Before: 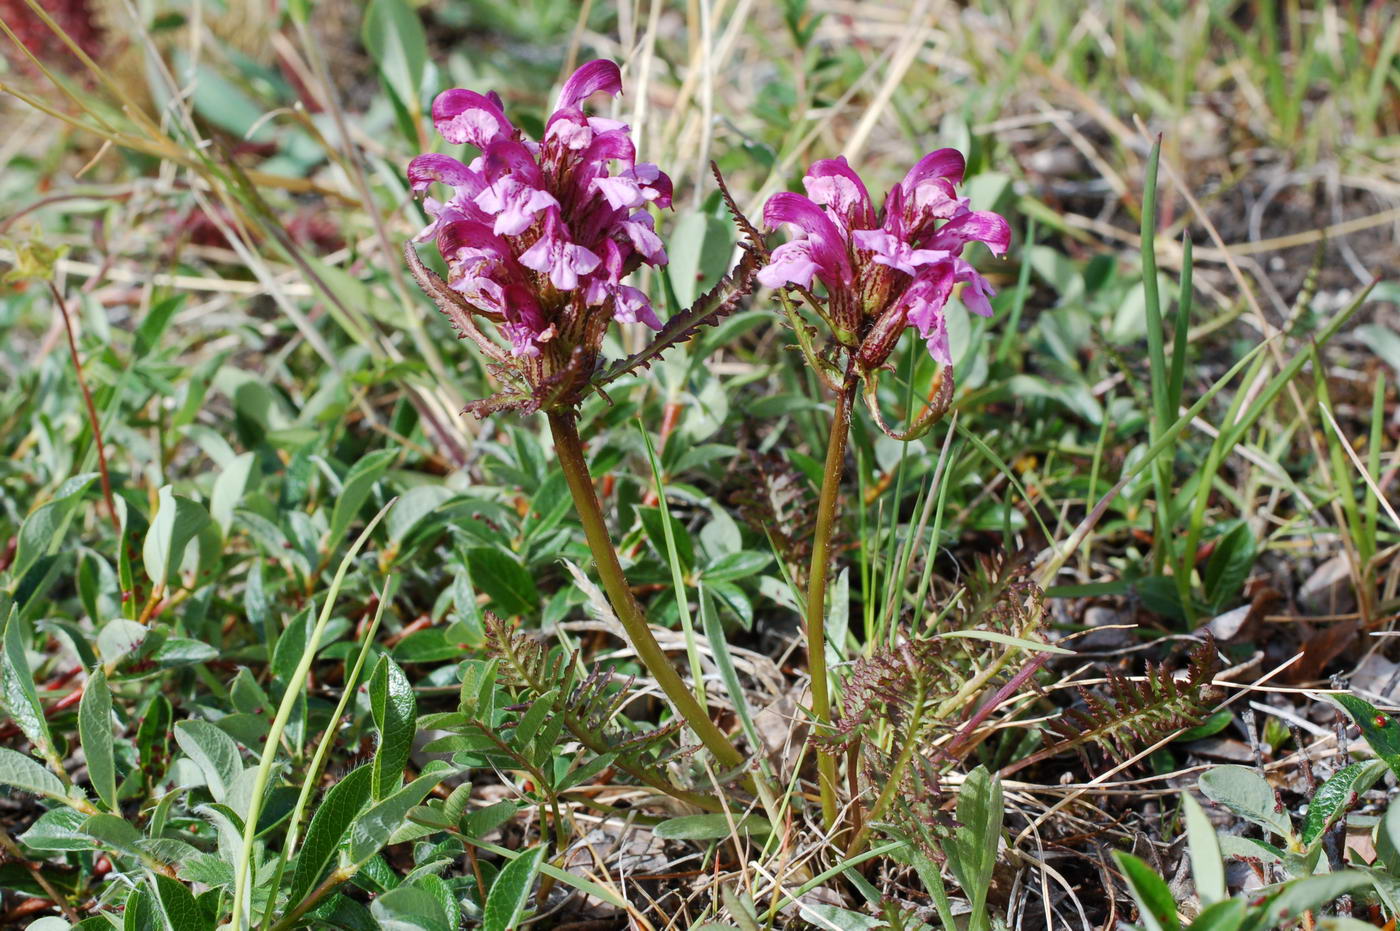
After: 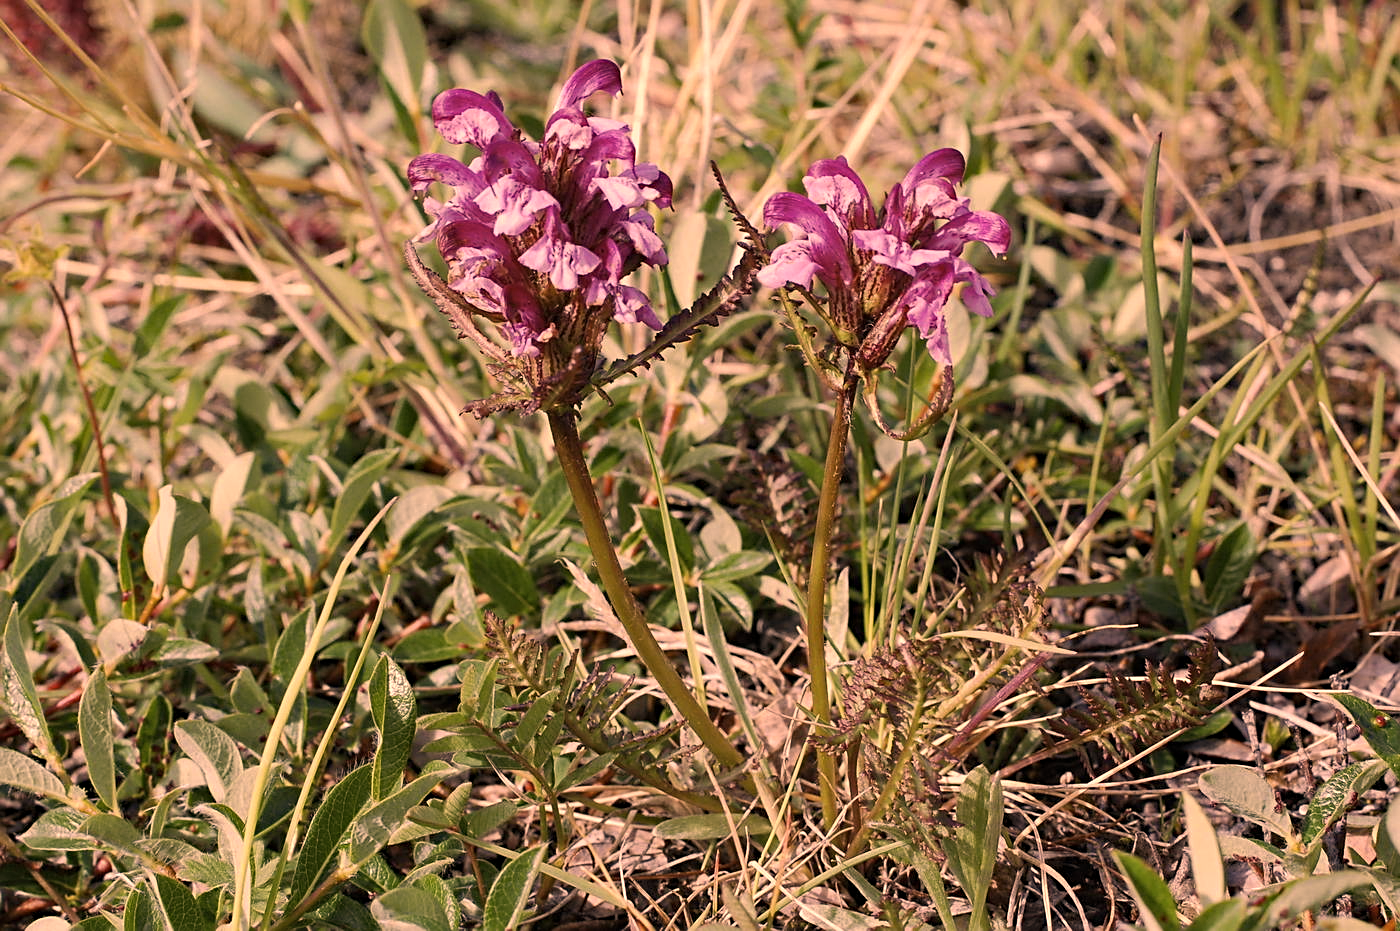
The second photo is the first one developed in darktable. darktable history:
sharpen: on, module defaults
haze removal: compatibility mode true, adaptive false
color correction: highlights a* 40, highlights b* 40, saturation 0.69
